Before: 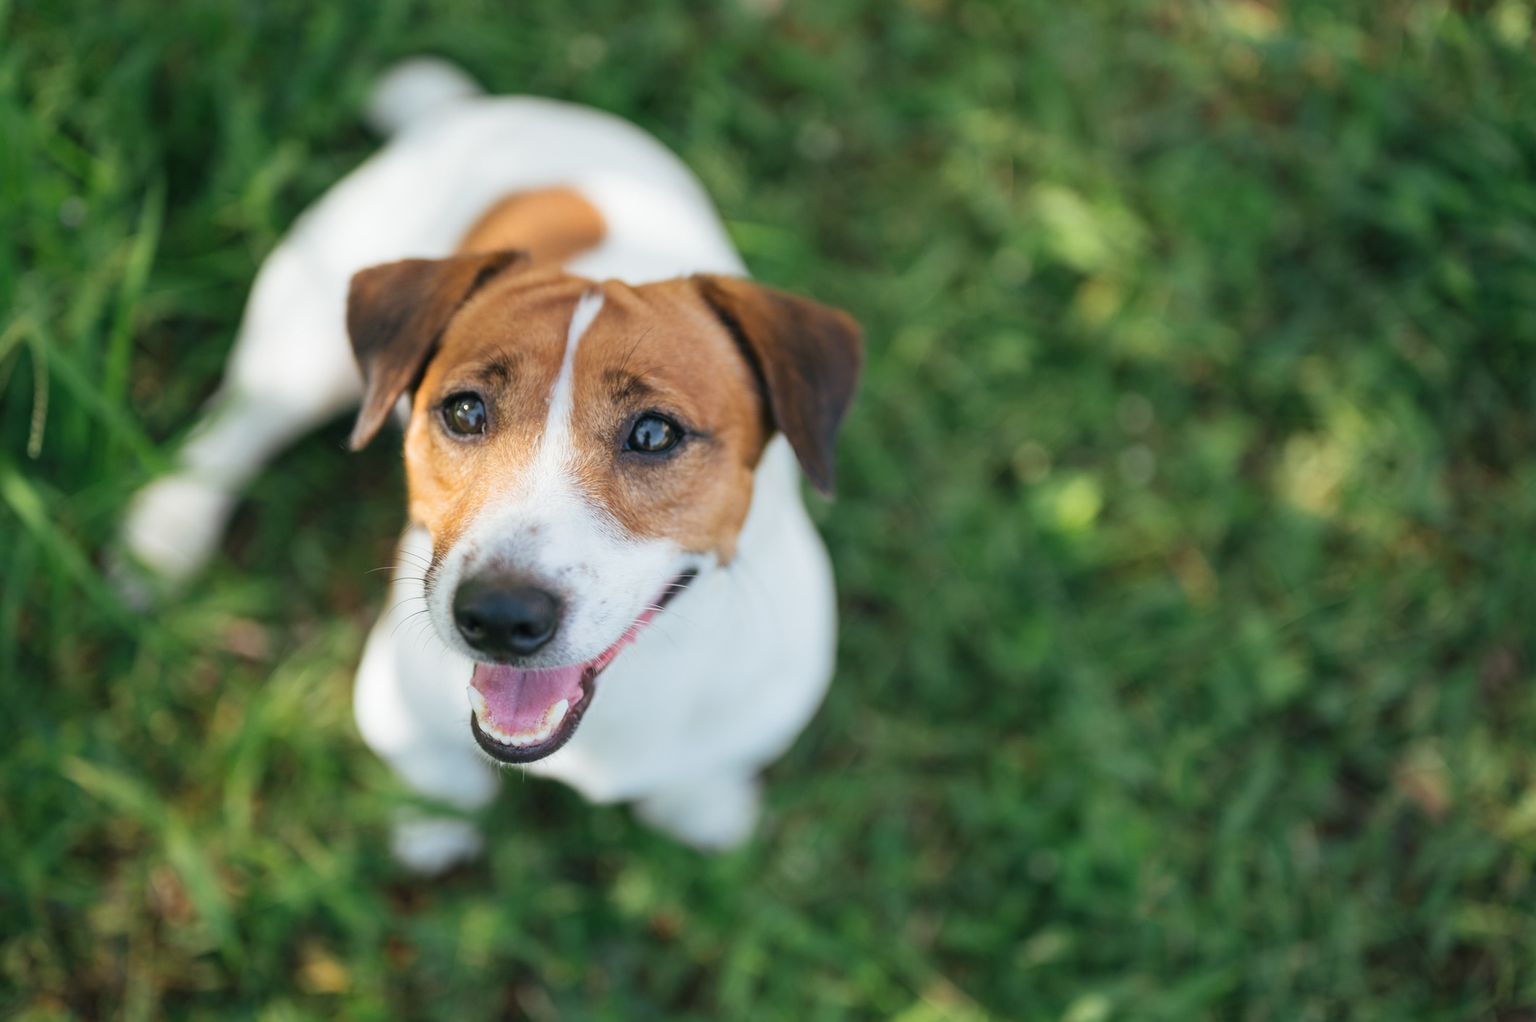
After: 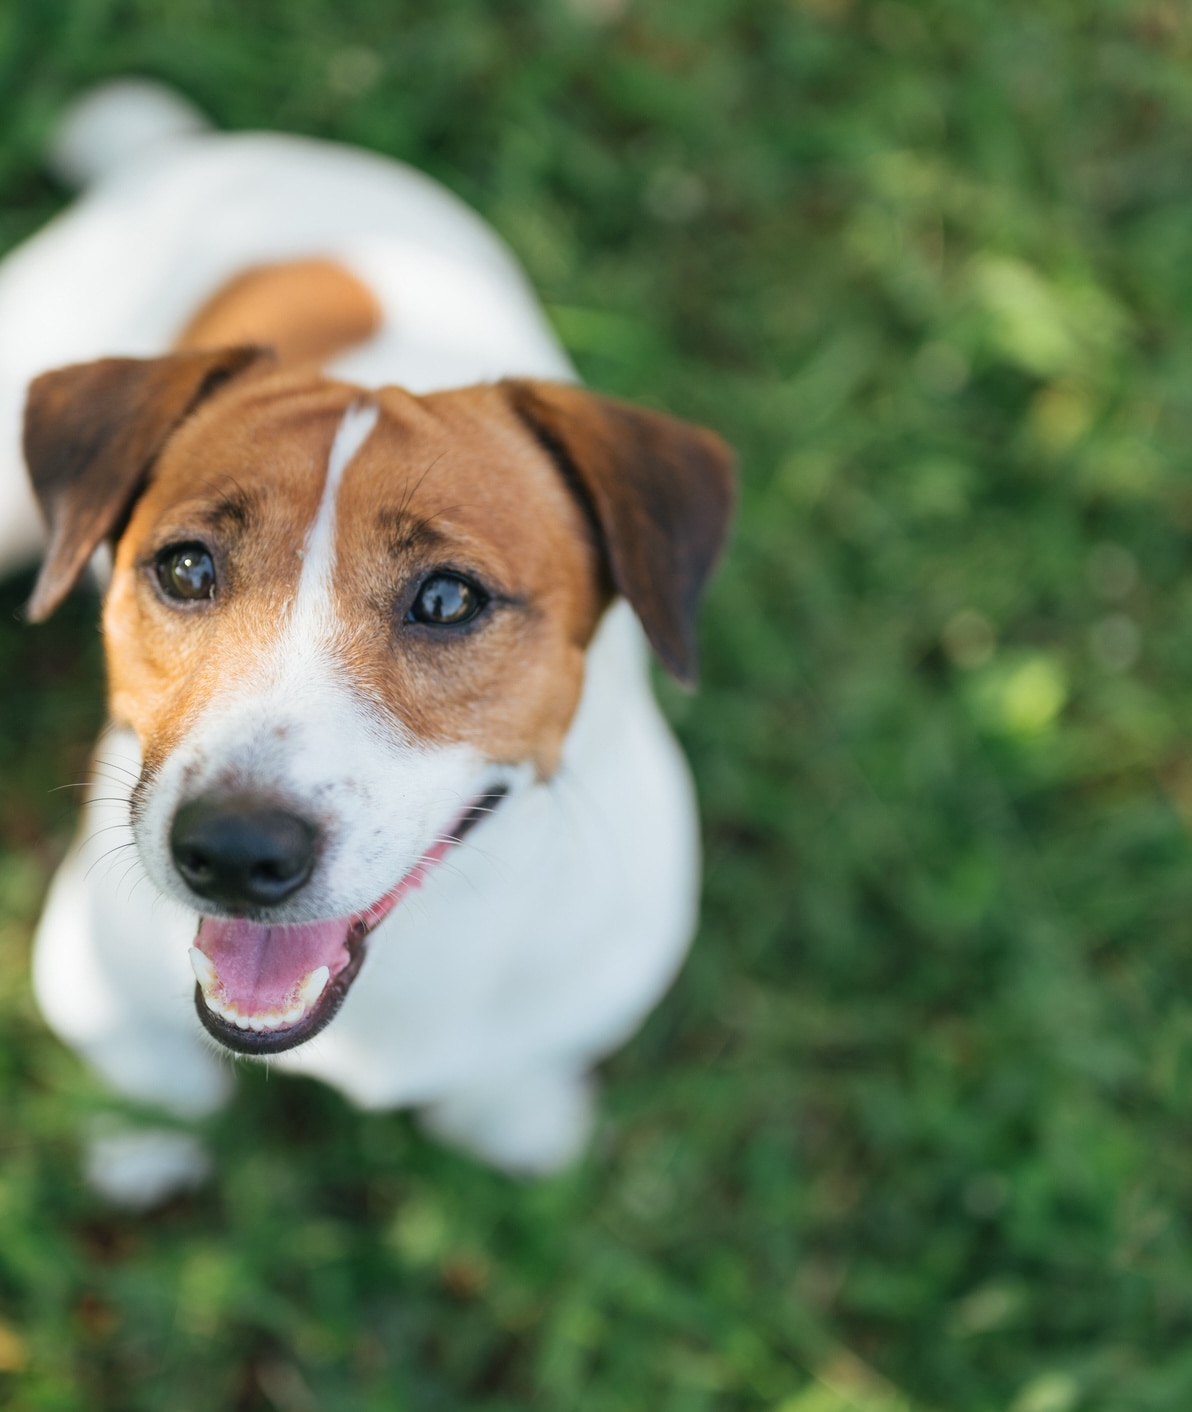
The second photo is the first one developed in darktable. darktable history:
crop: left 21.511%, right 22.314%
